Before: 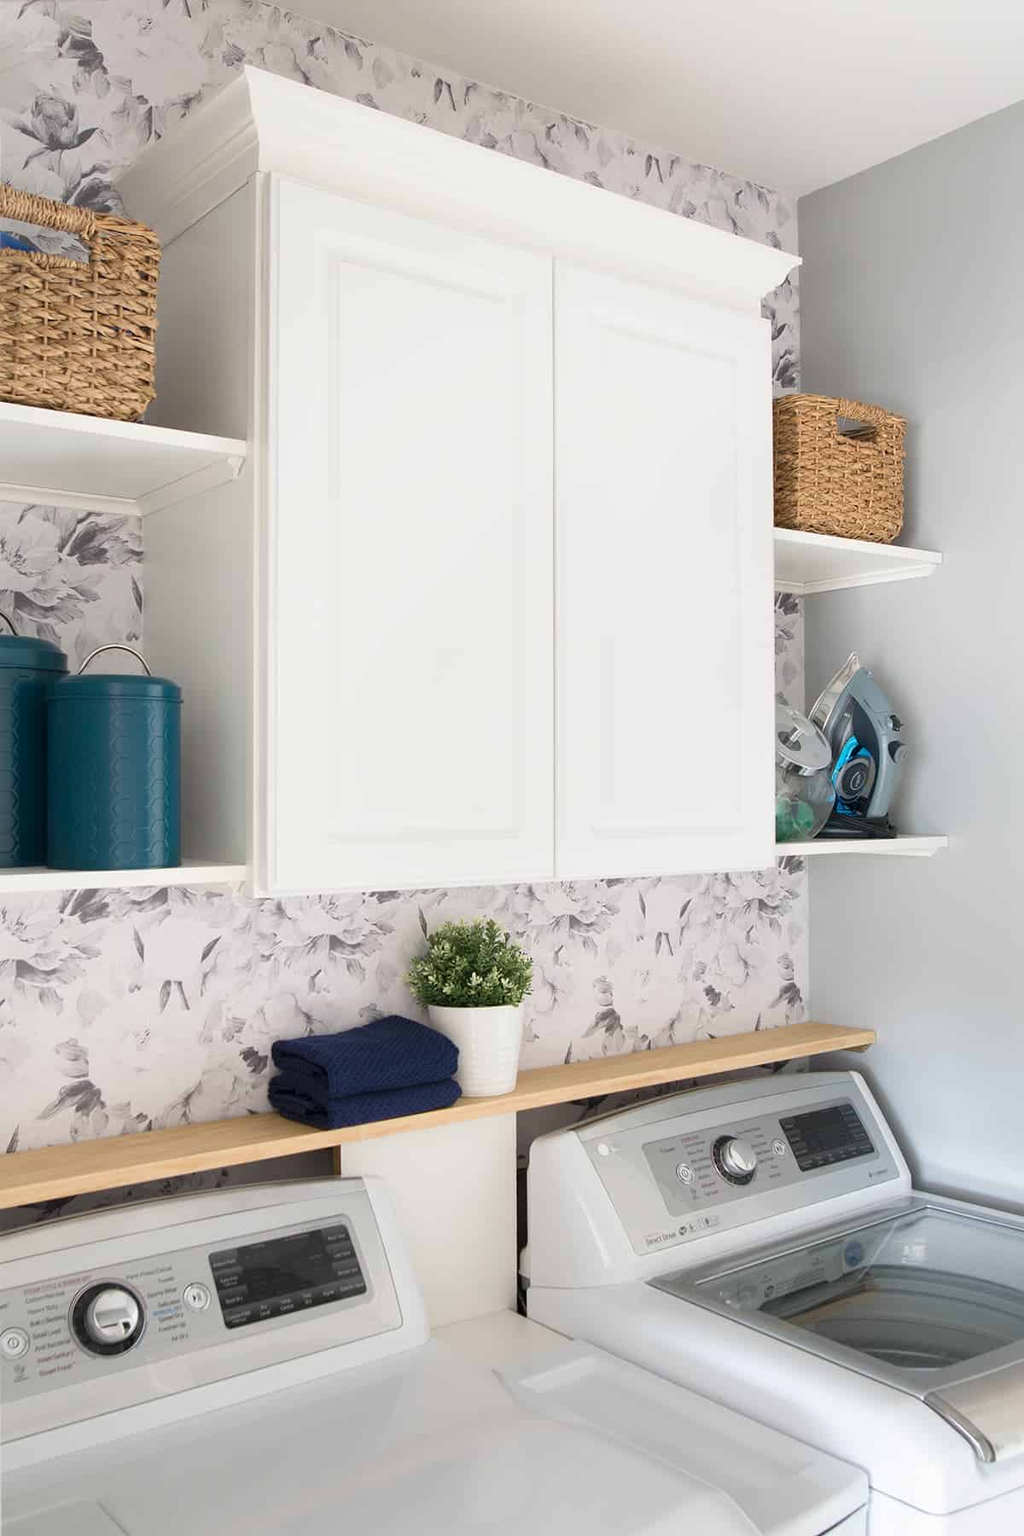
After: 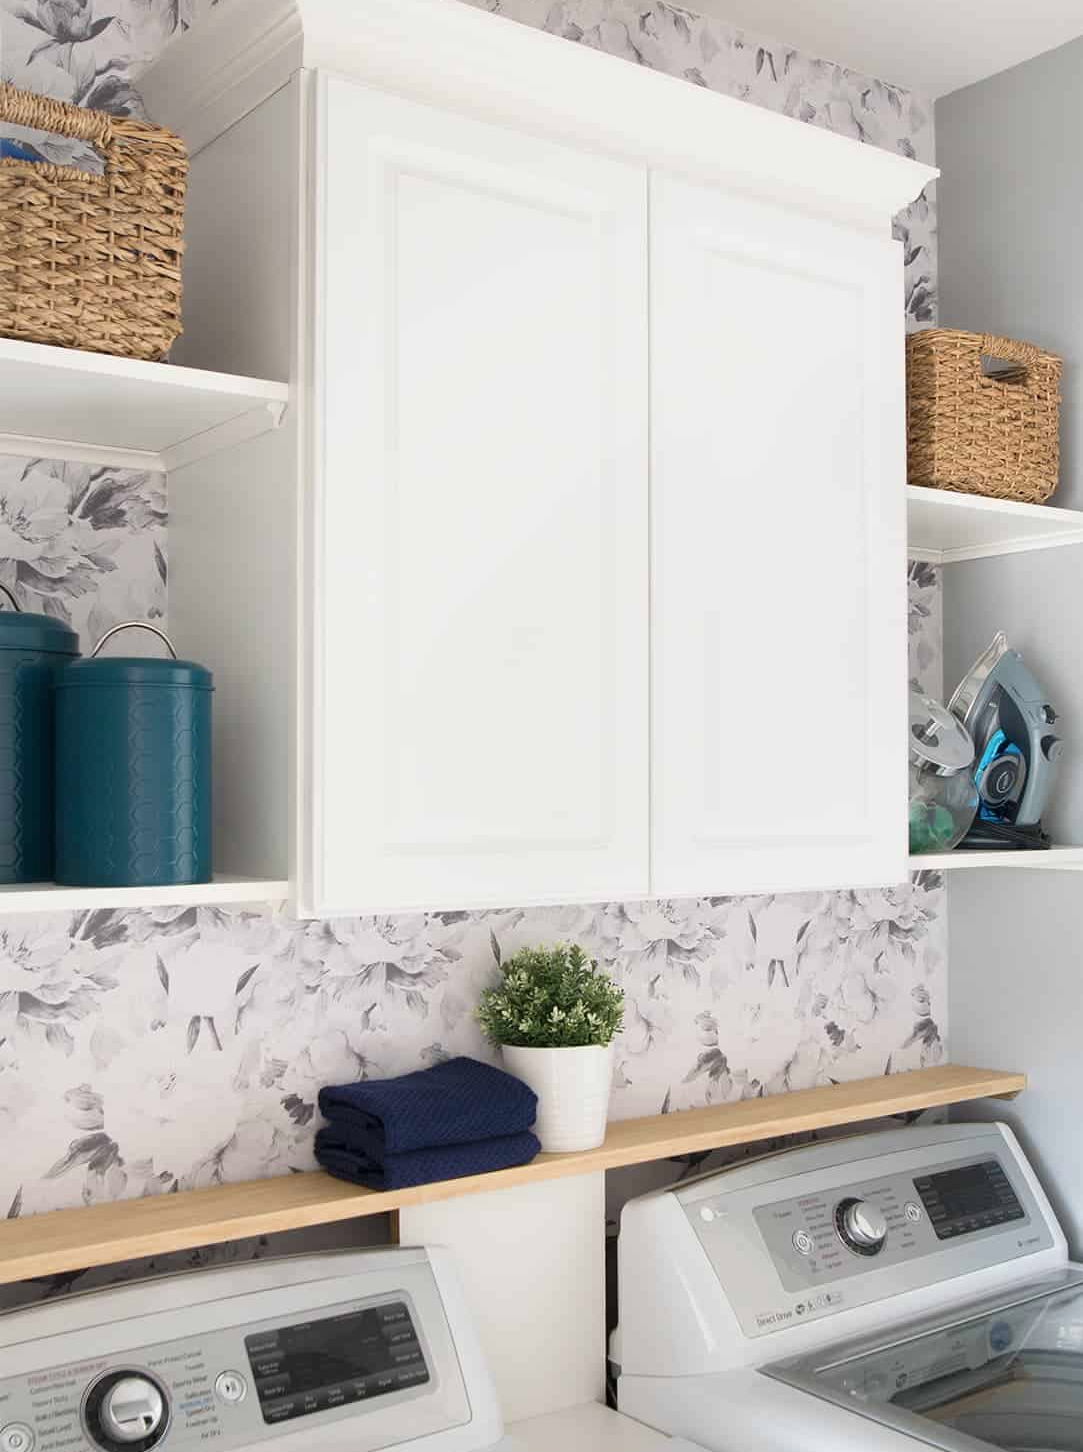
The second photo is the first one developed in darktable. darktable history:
crop: top 7.398%, right 9.711%, bottom 11.913%
contrast brightness saturation: contrast 0.011, saturation -0.065
